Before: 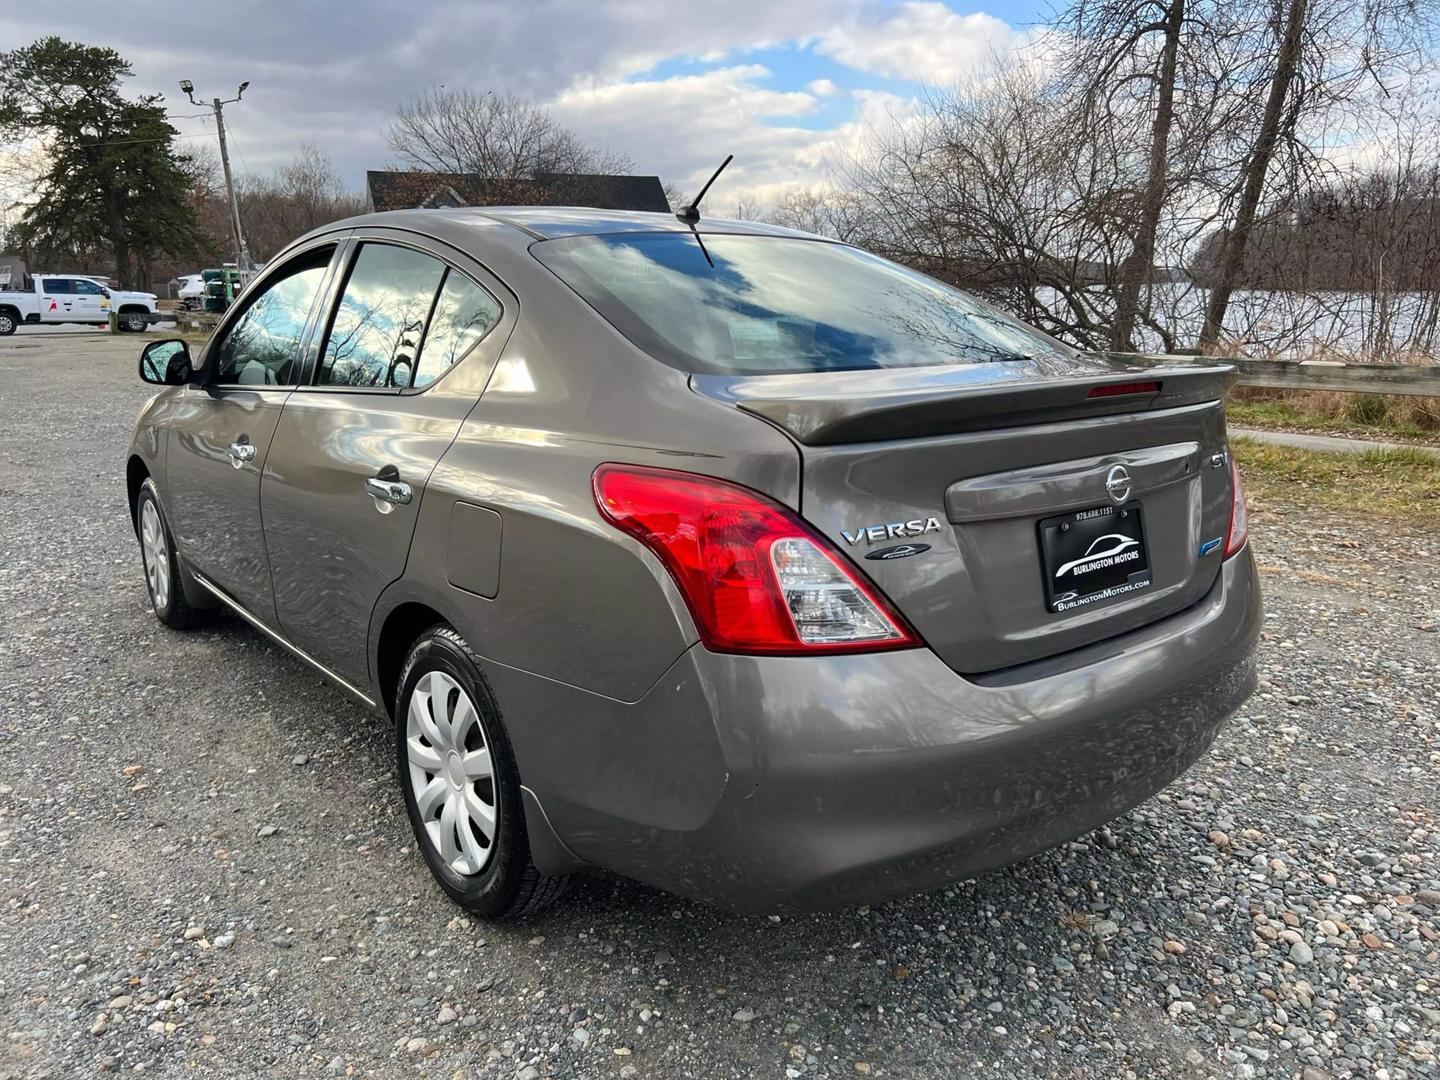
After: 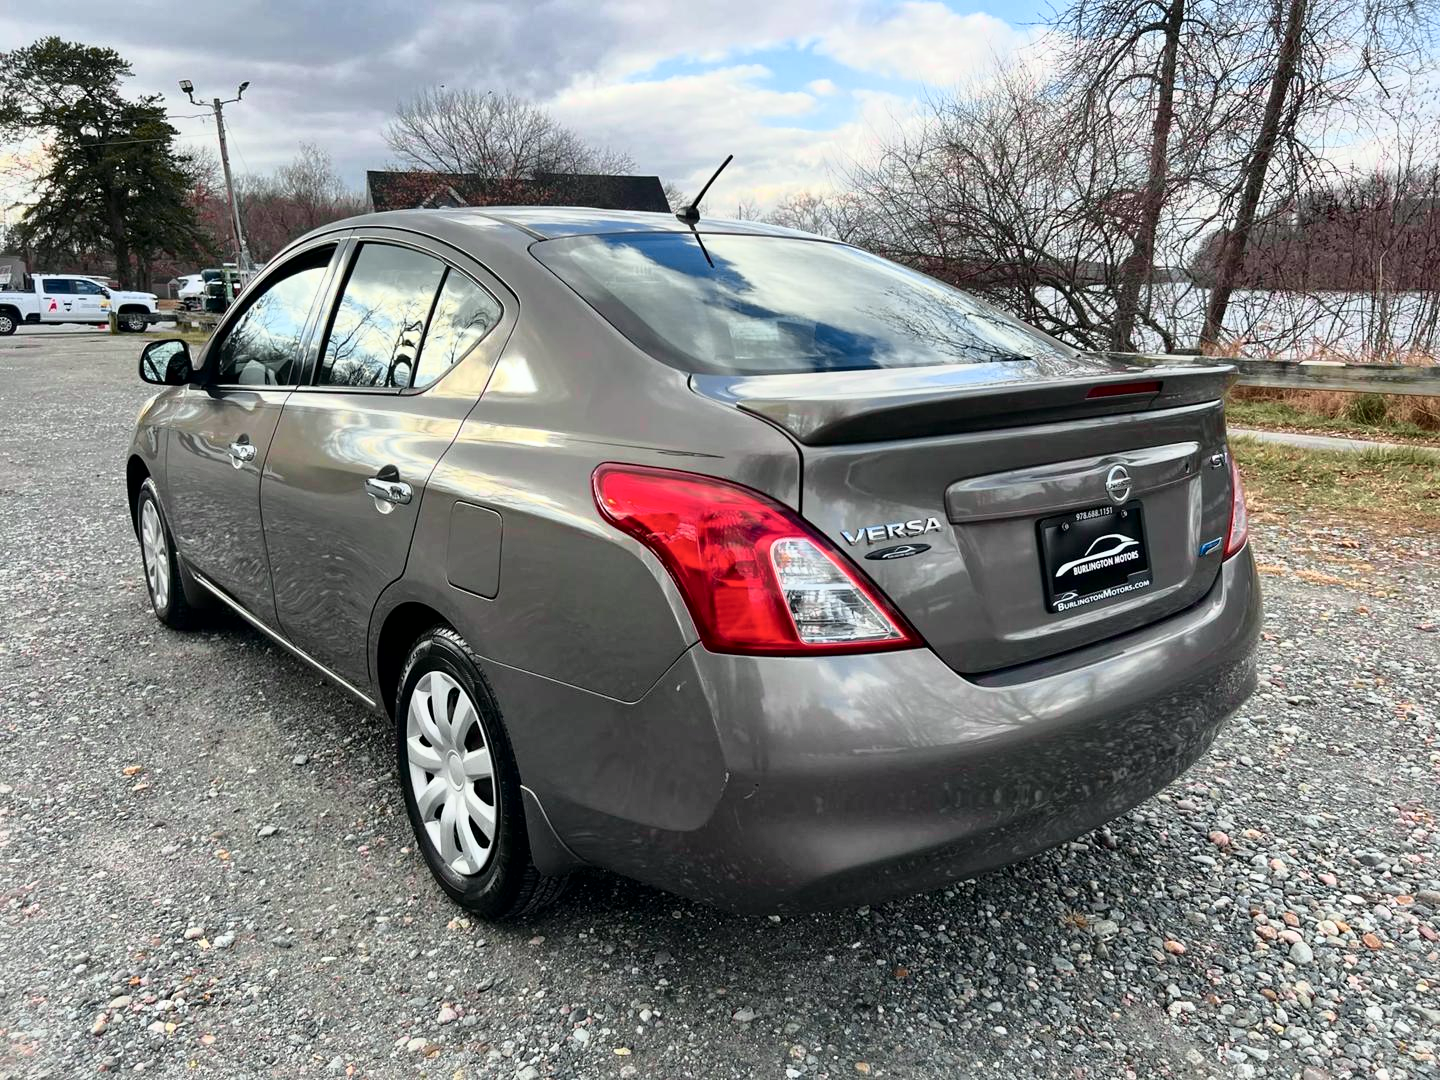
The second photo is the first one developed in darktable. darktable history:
local contrast: mode bilateral grid, contrast 20, coarseness 50, detail 120%, midtone range 0.2
tone curve: curves: ch0 [(0, 0) (0.105, 0.068) (0.195, 0.162) (0.283, 0.283) (0.384, 0.404) (0.485, 0.531) (0.638, 0.681) (0.795, 0.879) (1, 0.977)]; ch1 [(0, 0) (0.161, 0.092) (0.35, 0.33) (0.379, 0.401) (0.456, 0.469) (0.504, 0.501) (0.512, 0.523) (0.58, 0.597) (0.635, 0.646) (1, 1)]; ch2 [(0, 0) (0.371, 0.362) (0.437, 0.437) (0.5, 0.5) (0.53, 0.523) (0.56, 0.58) (0.622, 0.606) (1, 1)], color space Lab, independent channels, preserve colors none
